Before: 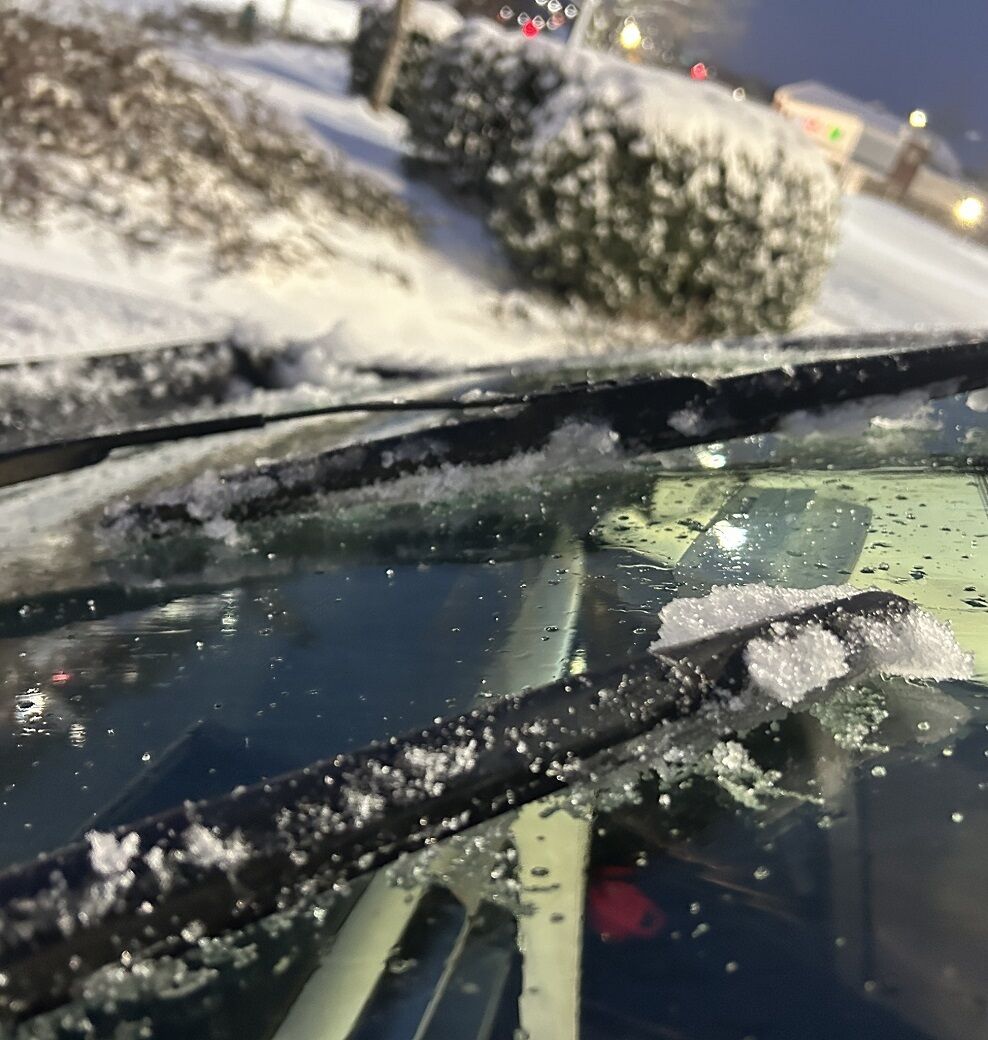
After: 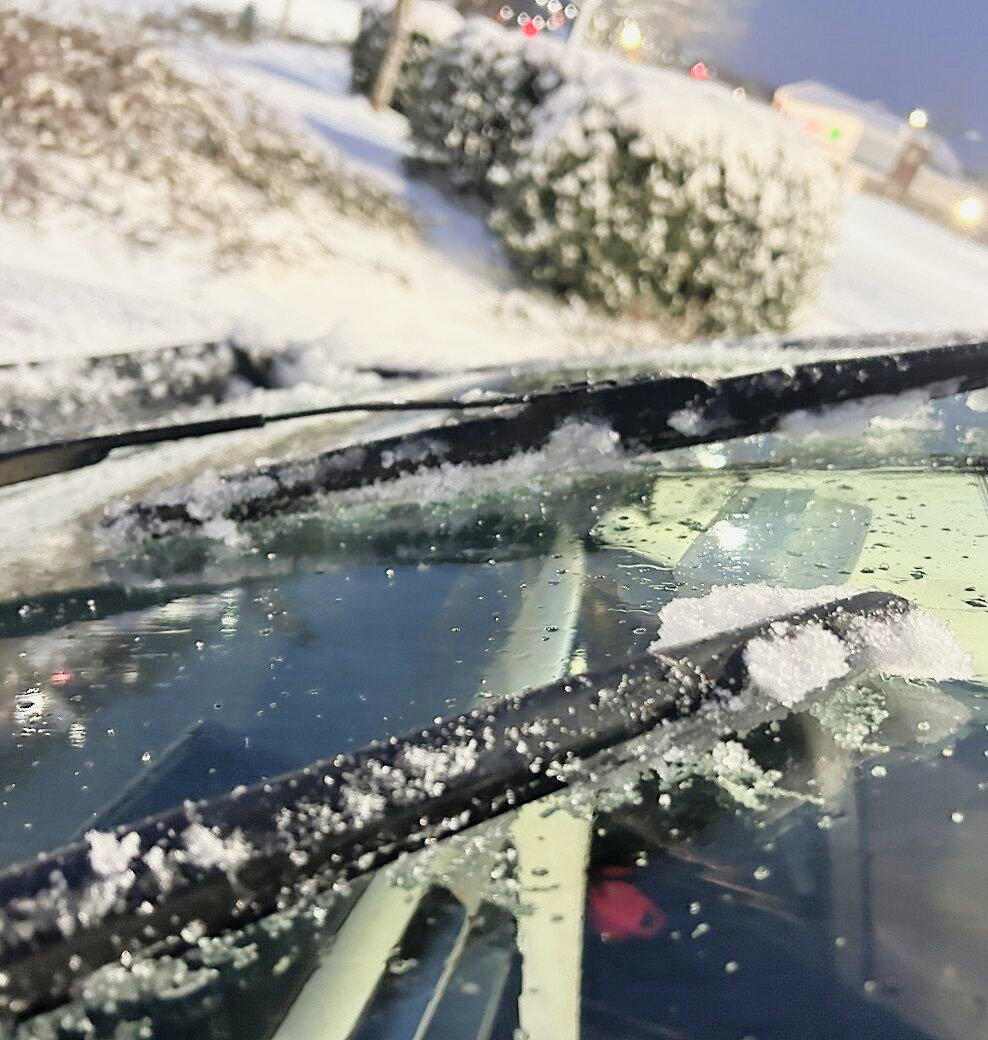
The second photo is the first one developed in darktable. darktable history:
exposure: black level correction 0, exposure 1.45 EV, compensate exposure bias true, compensate highlight preservation false
filmic rgb: black relative exposure -7.32 EV, white relative exposure 5.09 EV, hardness 3.2
